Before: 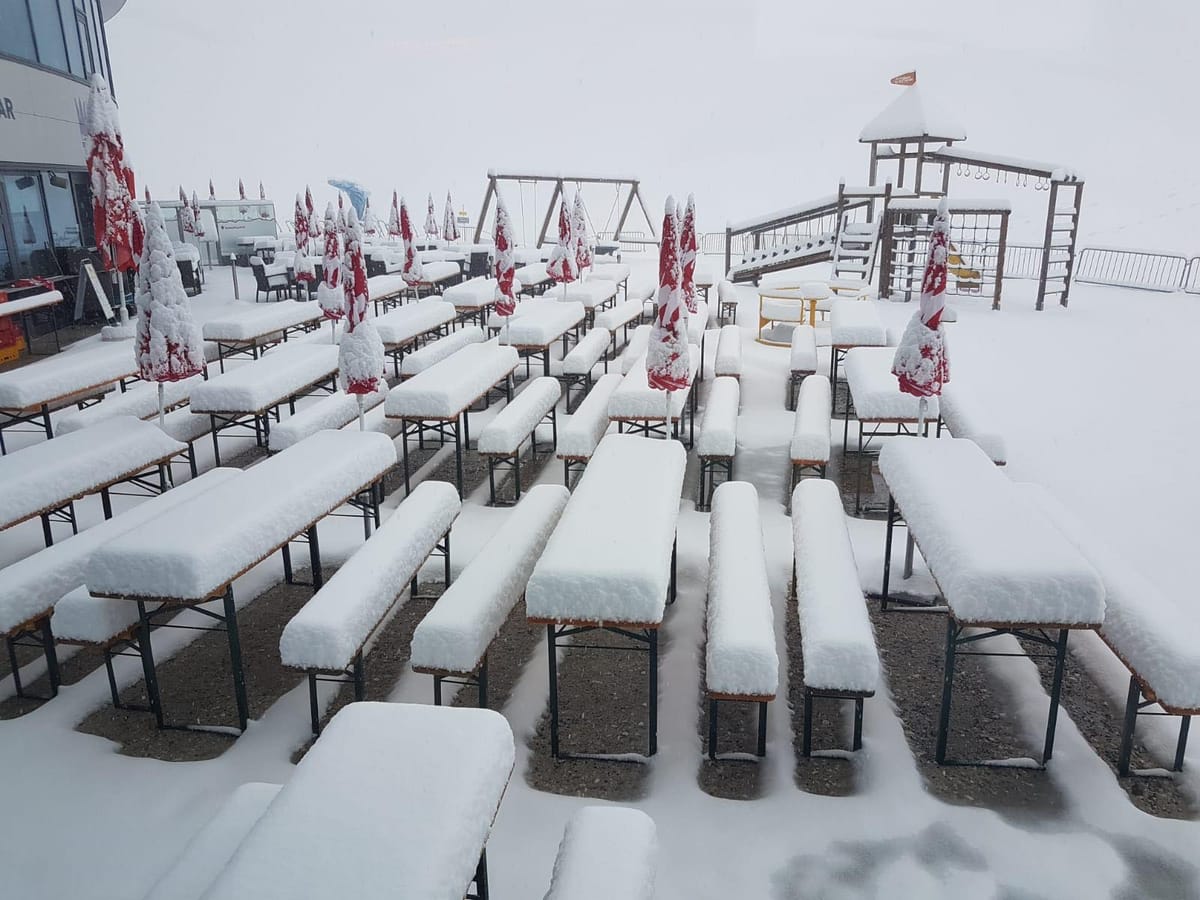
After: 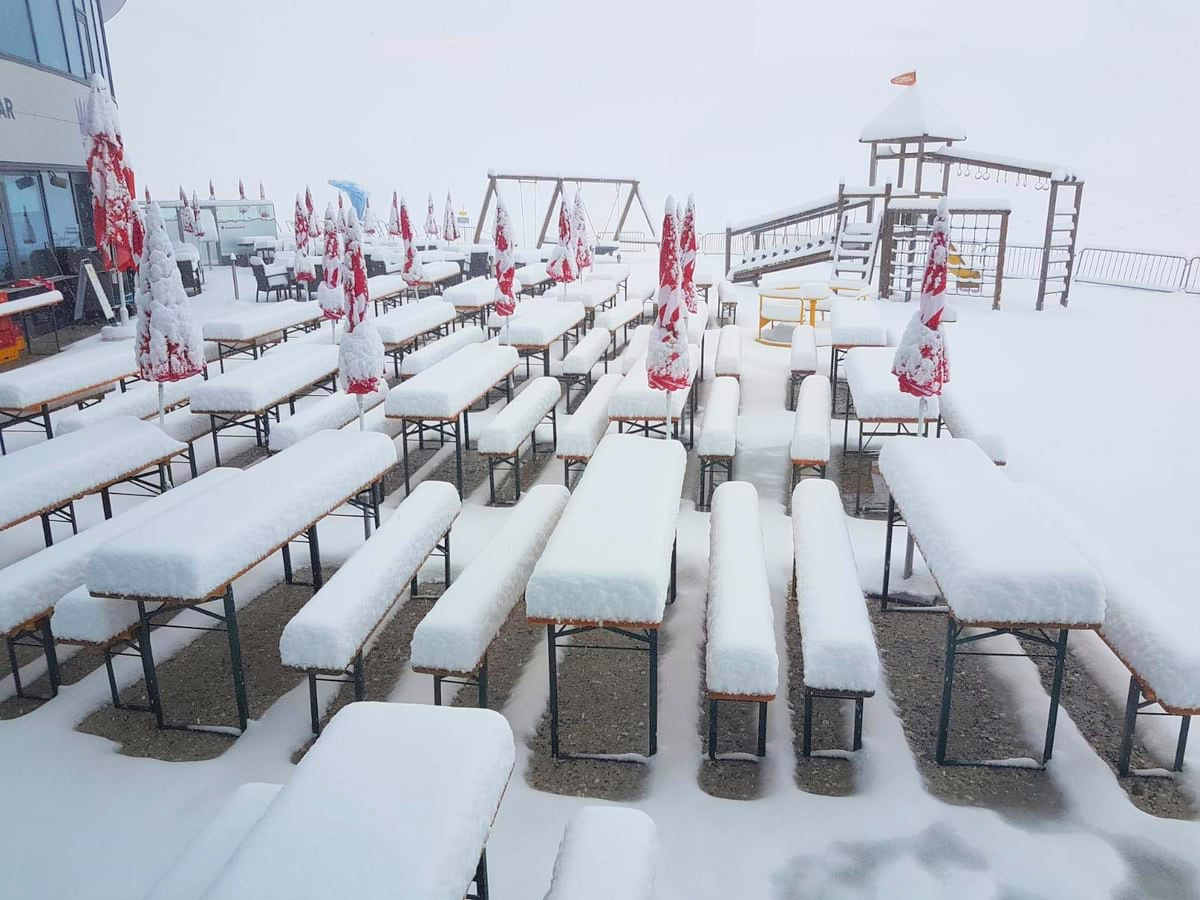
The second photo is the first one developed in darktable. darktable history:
exposure: compensate highlight preservation false
contrast brightness saturation: contrast 0.069, brightness 0.18, saturation 0.398
